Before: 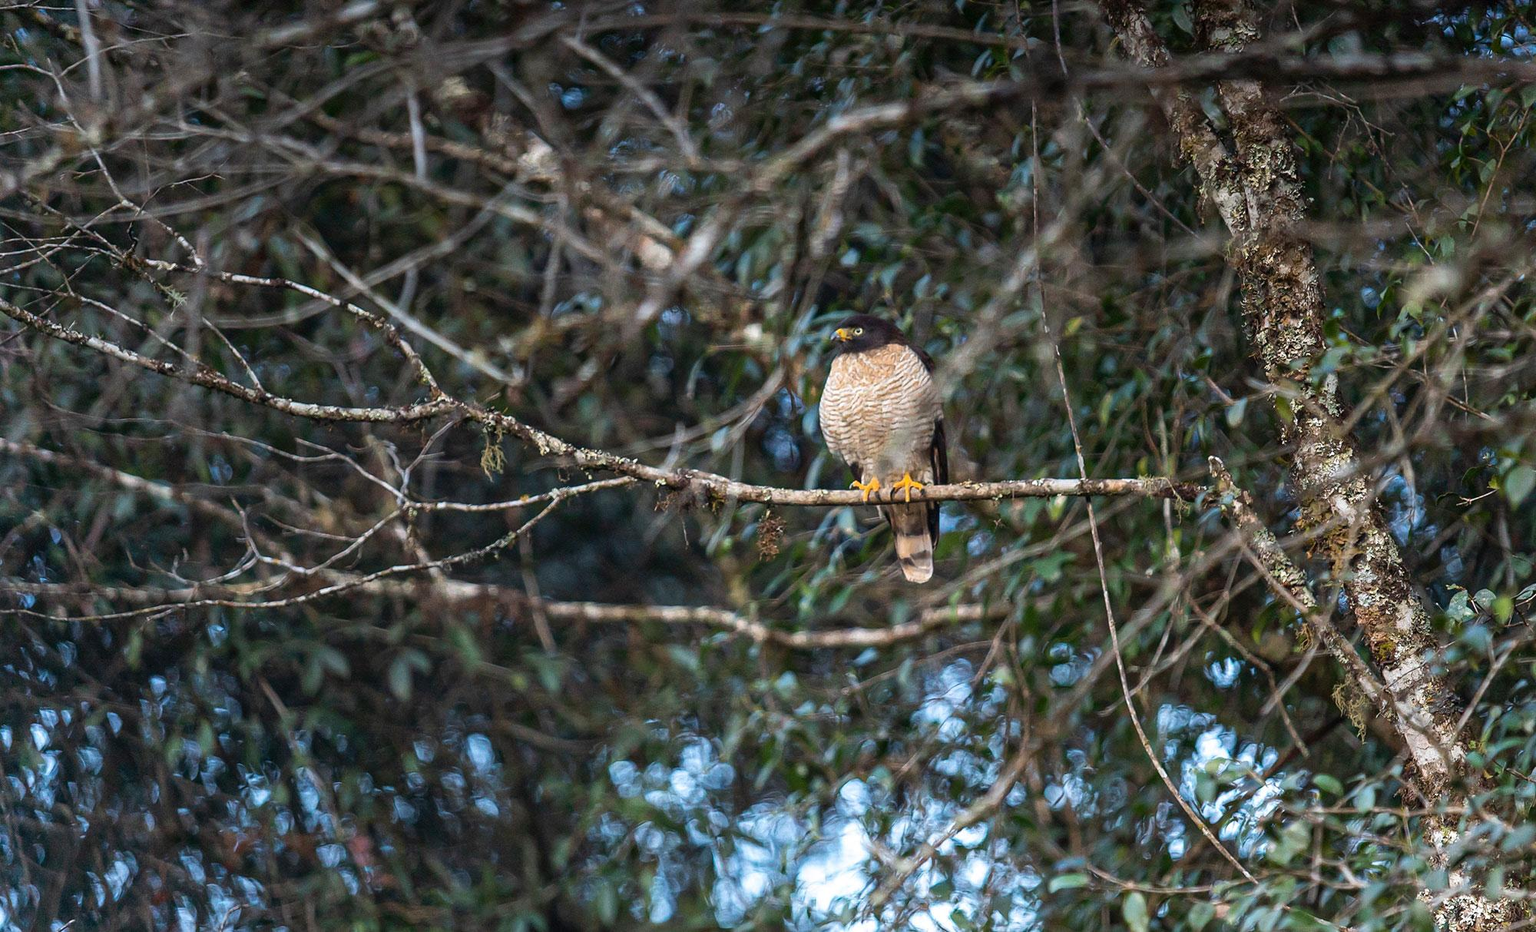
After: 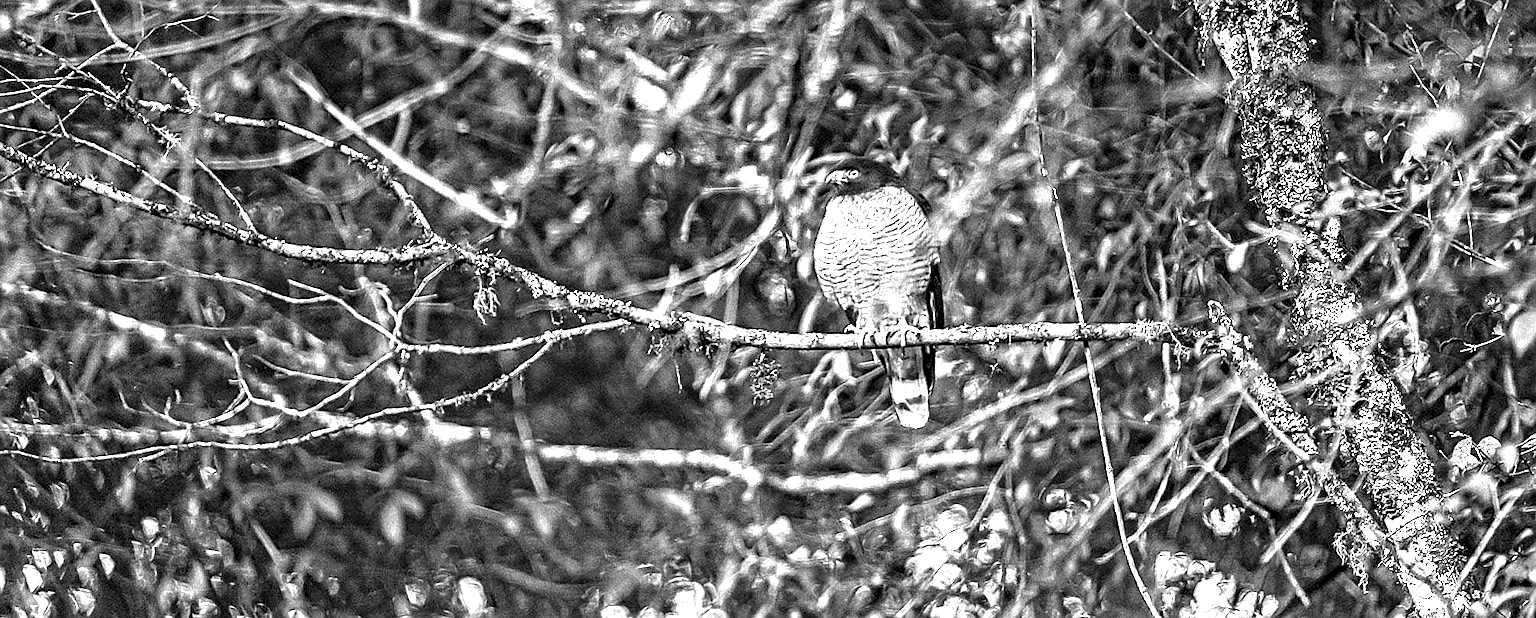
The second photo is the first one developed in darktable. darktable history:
exposure: black level correction 0, exposure 1.5 EV, compensate exposure bias true, compensate highlight preservation false
monochrome: on, module defaults
contrast equalizer: octaves 7, y [[0.5, 0.542, 0.583, 0.625, 0.667, 0.708], [0.5 ×6], [0.5 ×6], [0 ×6], [0 ×6]]
rotate and perspective: rotation 0.192°, lens shift (horizontal) -0.015, crop left 0.005, crop right 0.996, crop top 0.006, crop bottom 0.99
grain: mid-tones bias 0%
sharpen: on, module defaults
crop: top 16.727%, bottom 16.727%
white balance: red 0.925, blue 1.046
